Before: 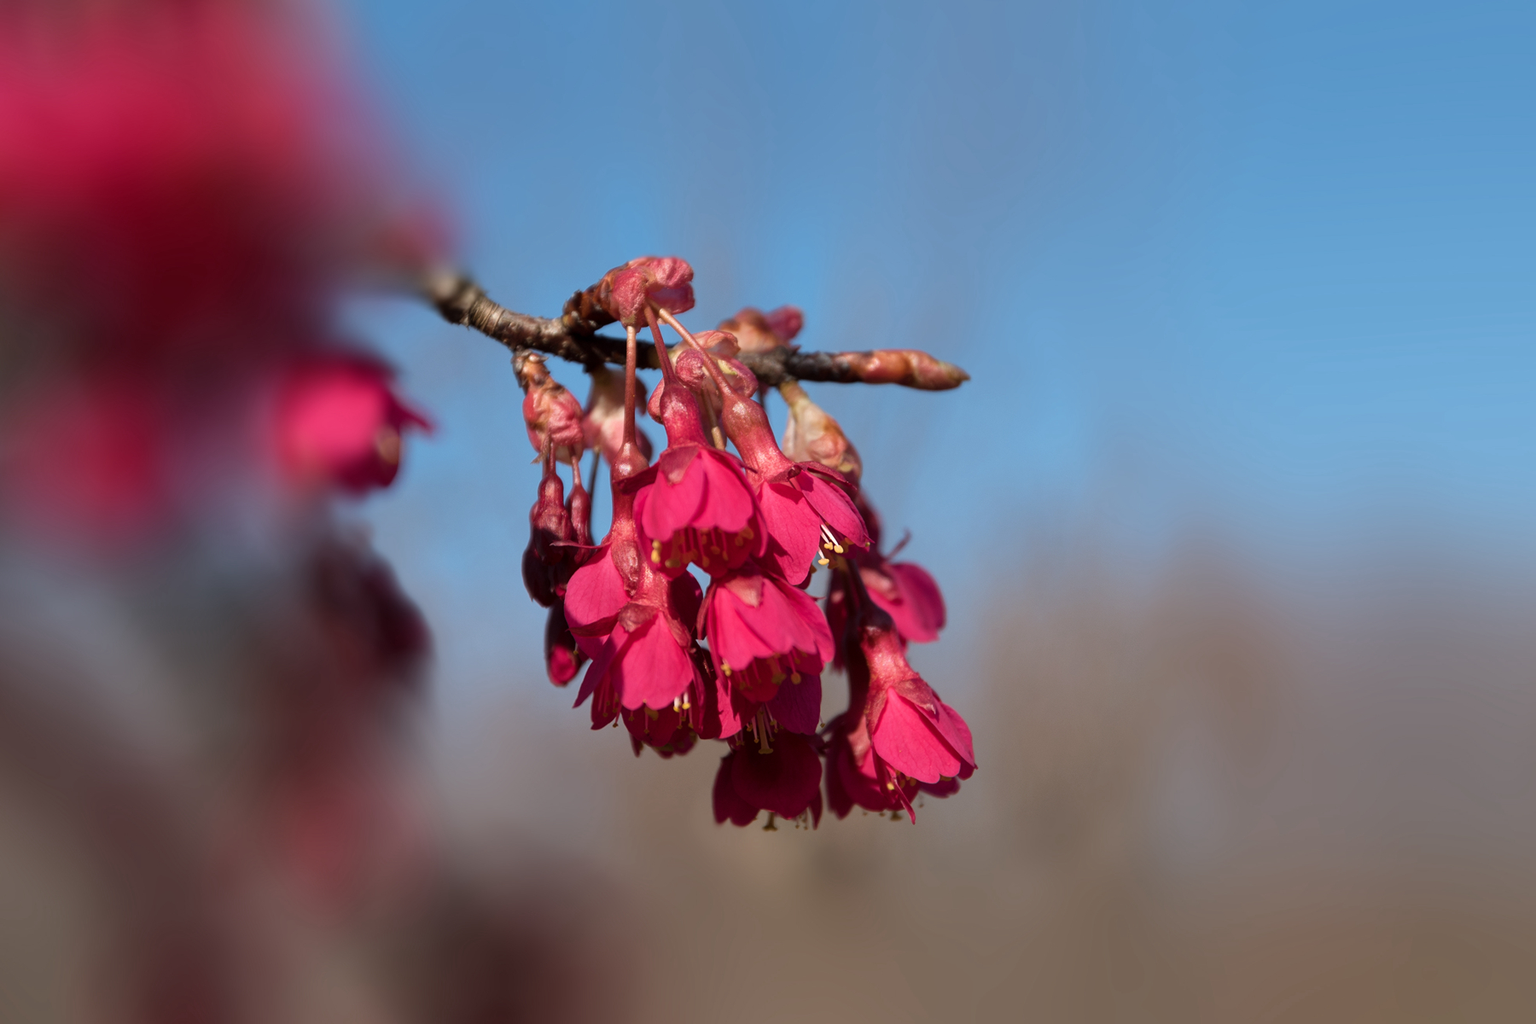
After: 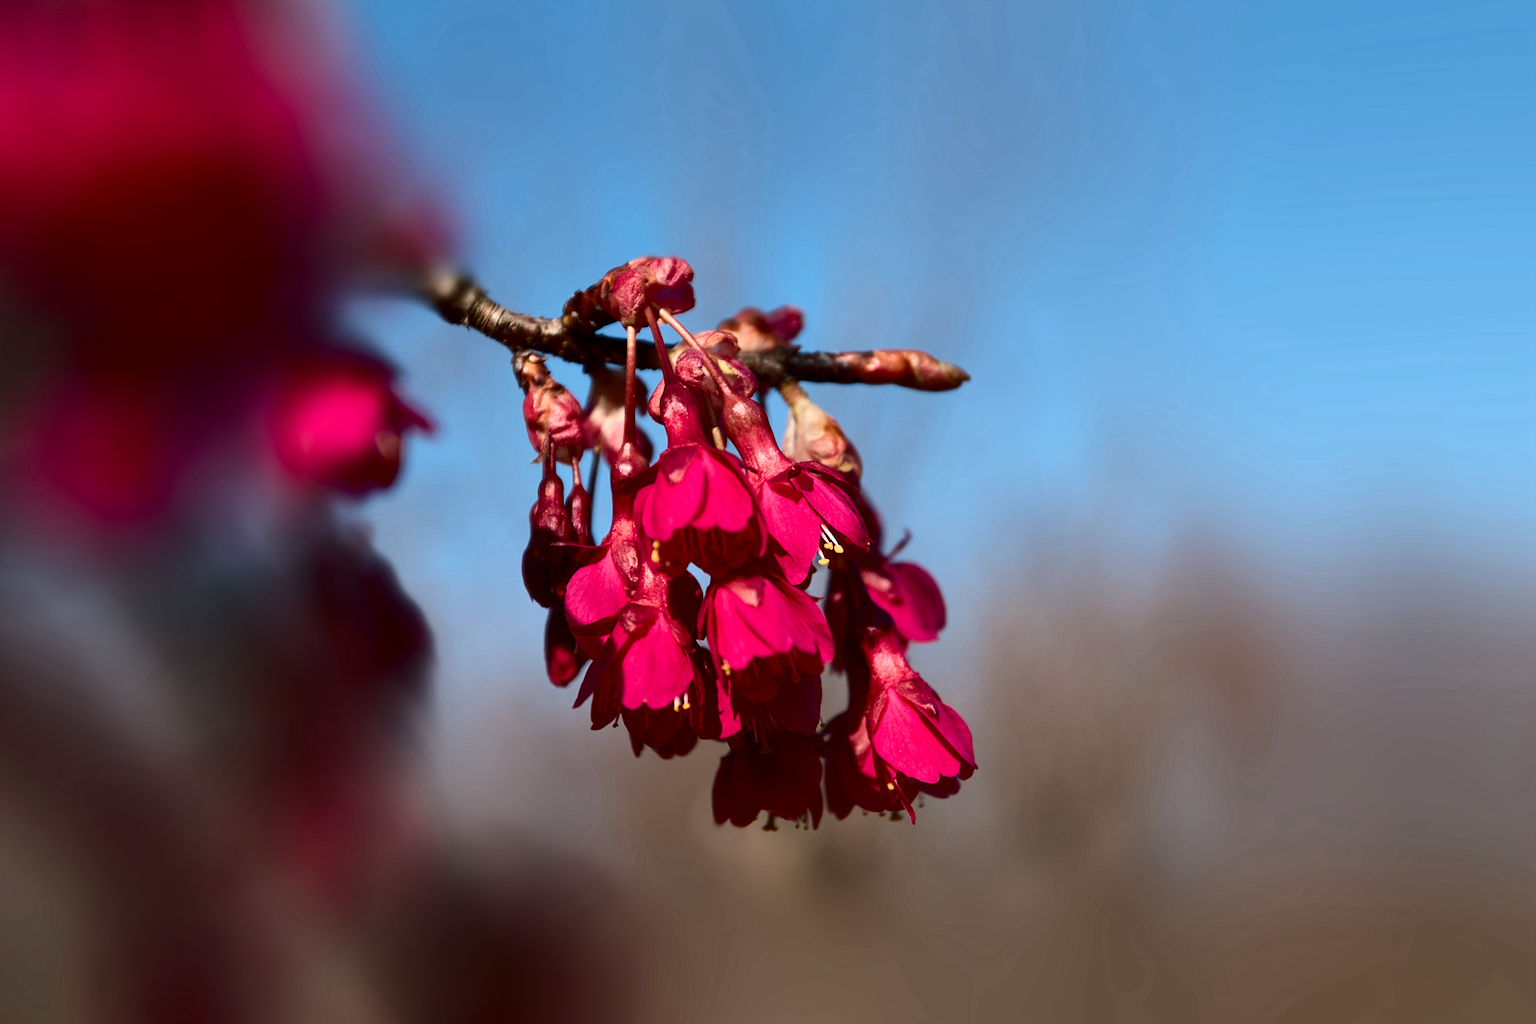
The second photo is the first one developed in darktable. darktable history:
contrast brightness saturation: contrast 0.309, brightness -0.068, saturation 0.171
